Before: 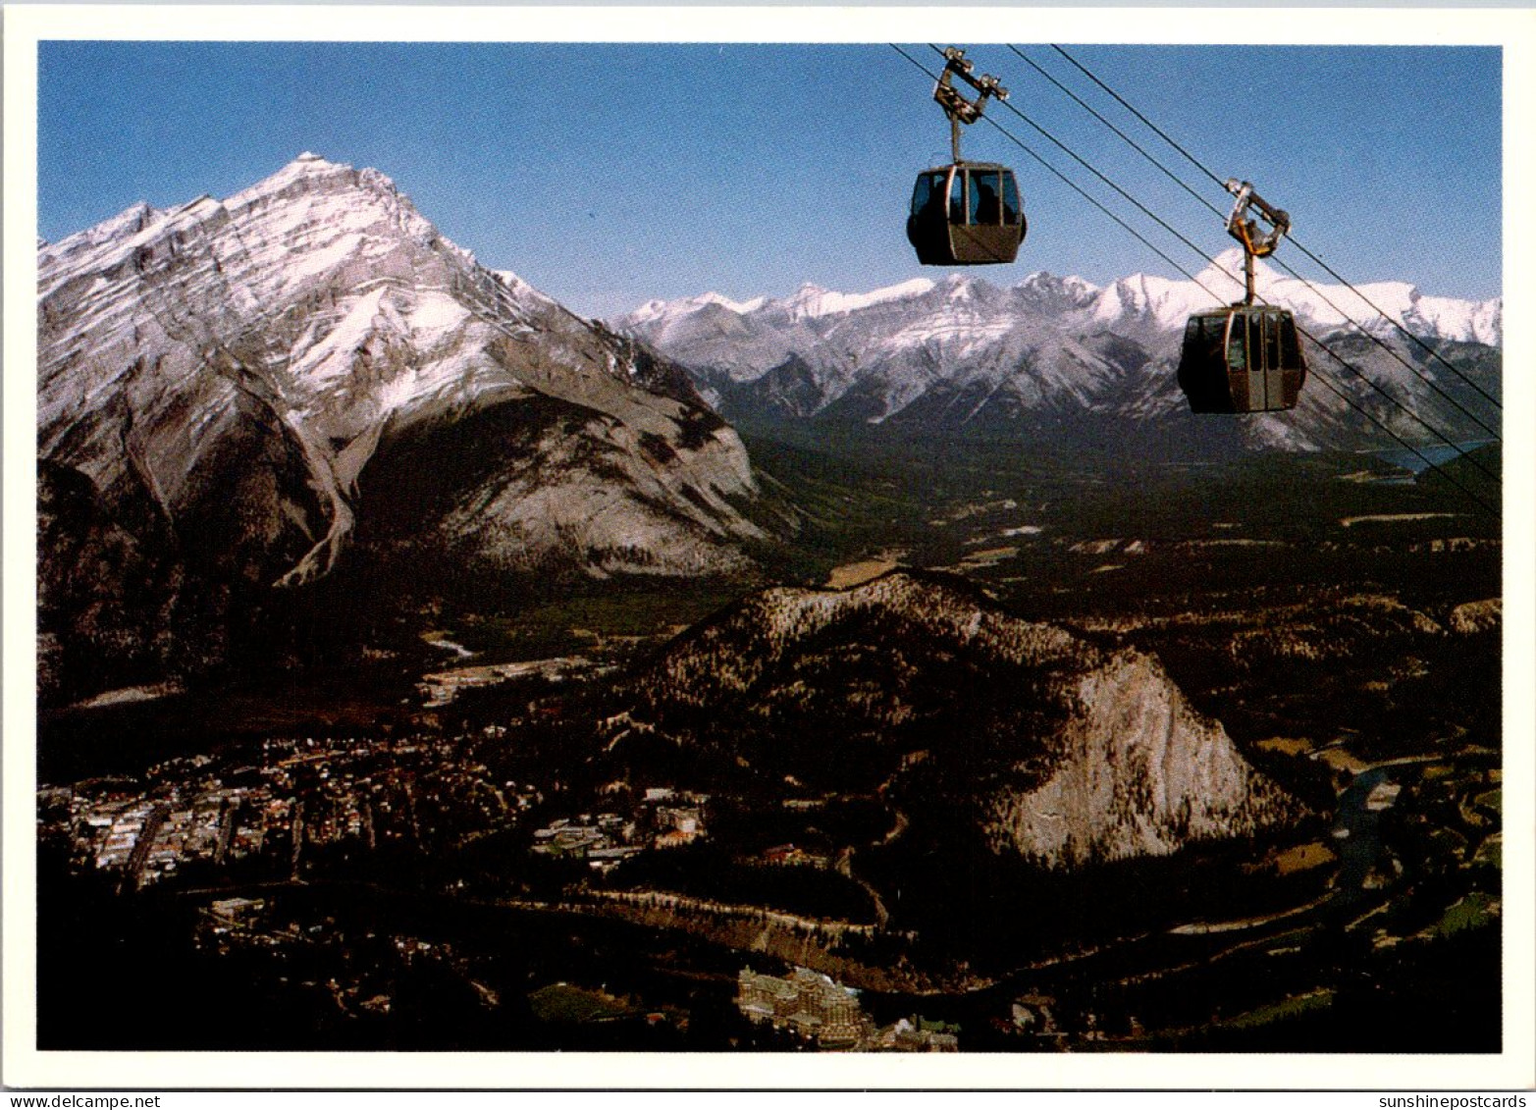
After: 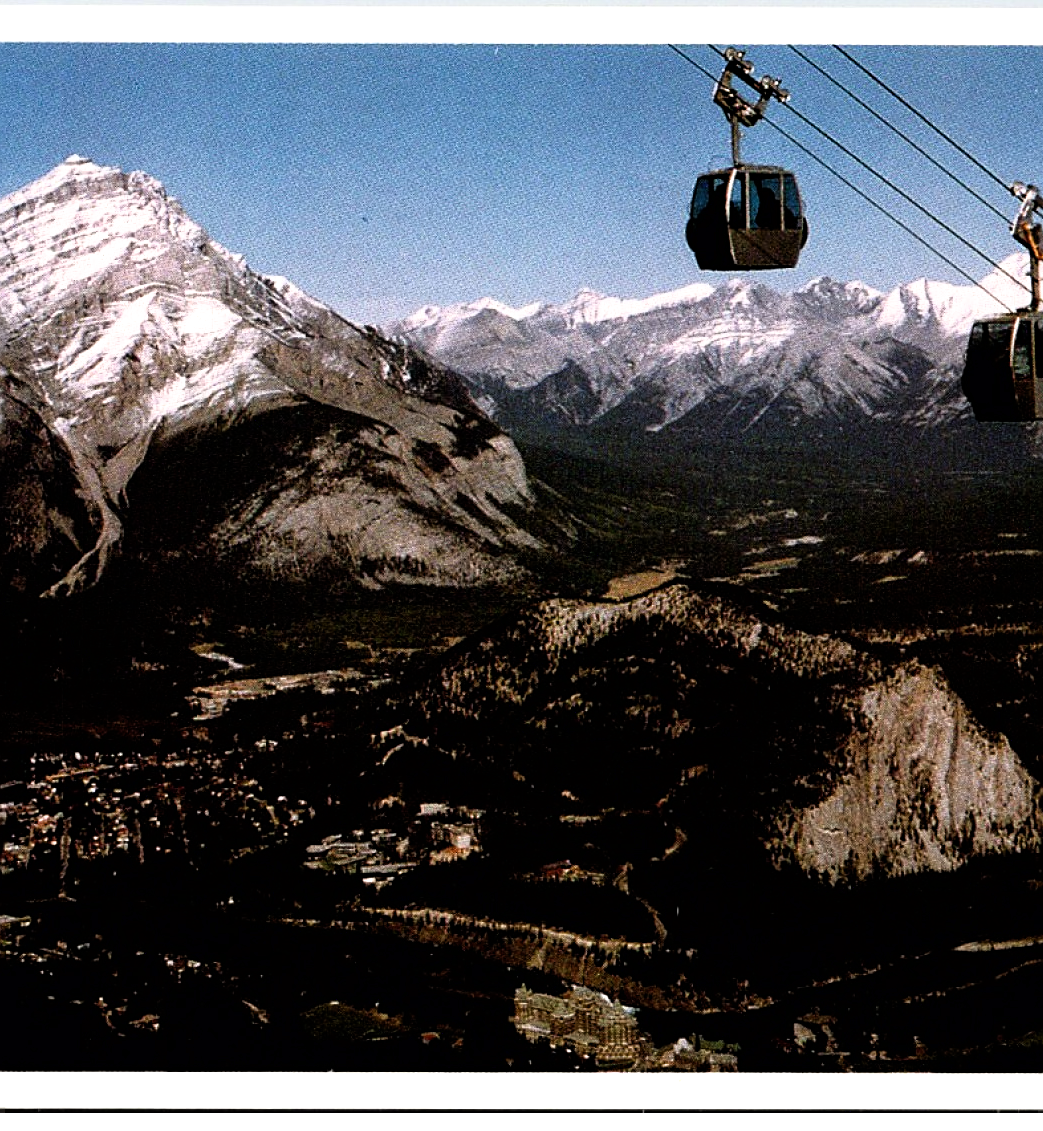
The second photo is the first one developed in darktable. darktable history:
filmic rgb: black relative exposure -7.99 EV, white relative exposure 2.36 EV, hardness 6.52, color science v6 (2022)
sharpen: on, module defaults
crop and rotate: left 15.254%, right 18.042%
